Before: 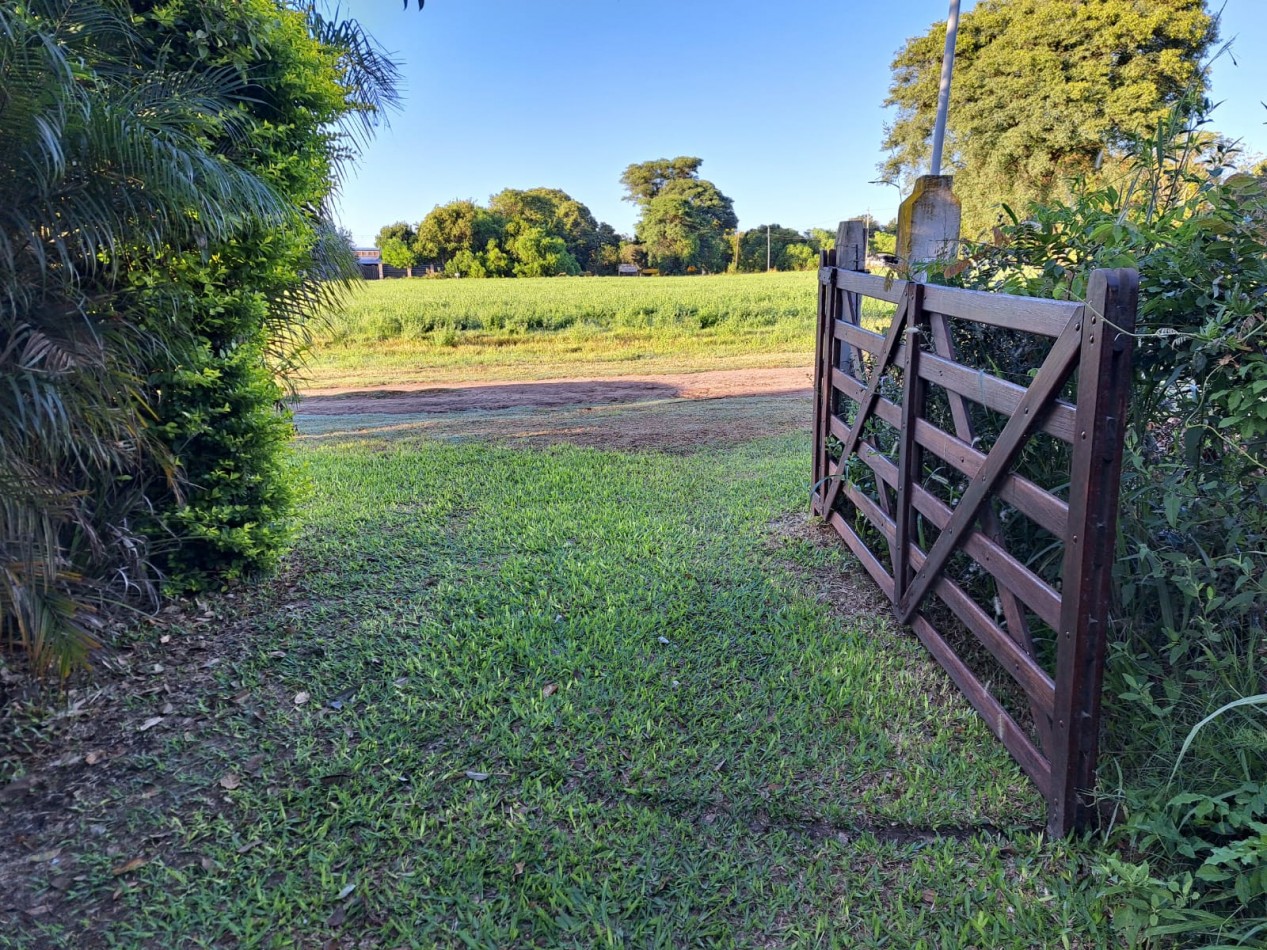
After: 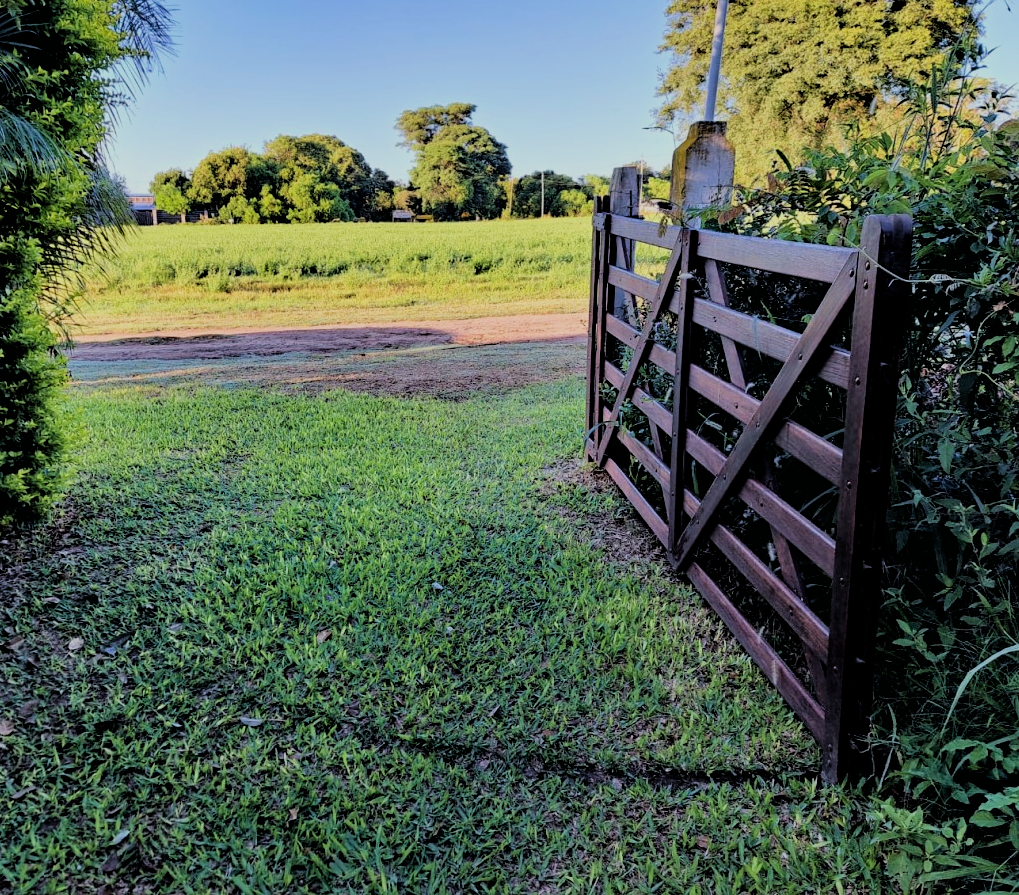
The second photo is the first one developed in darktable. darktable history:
filmic rgb: black relative exposure -2.86 EV, white relative exposure 4.56 EV, hardness 1.73, contrast 1.251
crop and rotate: left 17.885%, top 5.724%, right 1.671%
exposure: compensate highlight preservation false
velvia: on, module defaults
